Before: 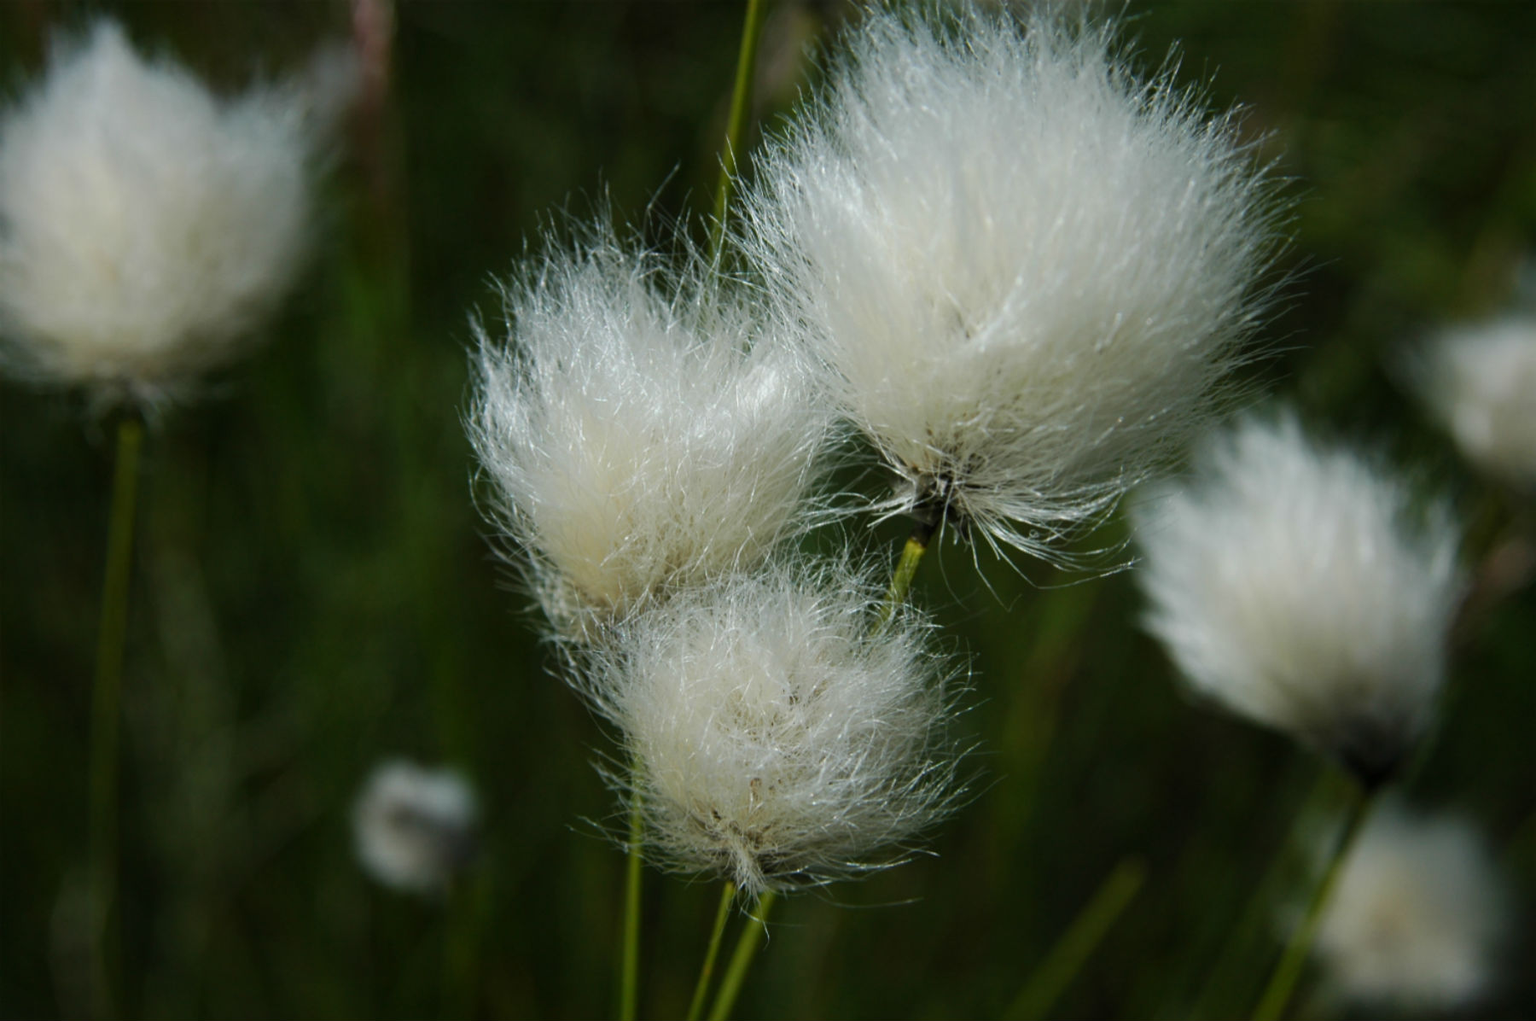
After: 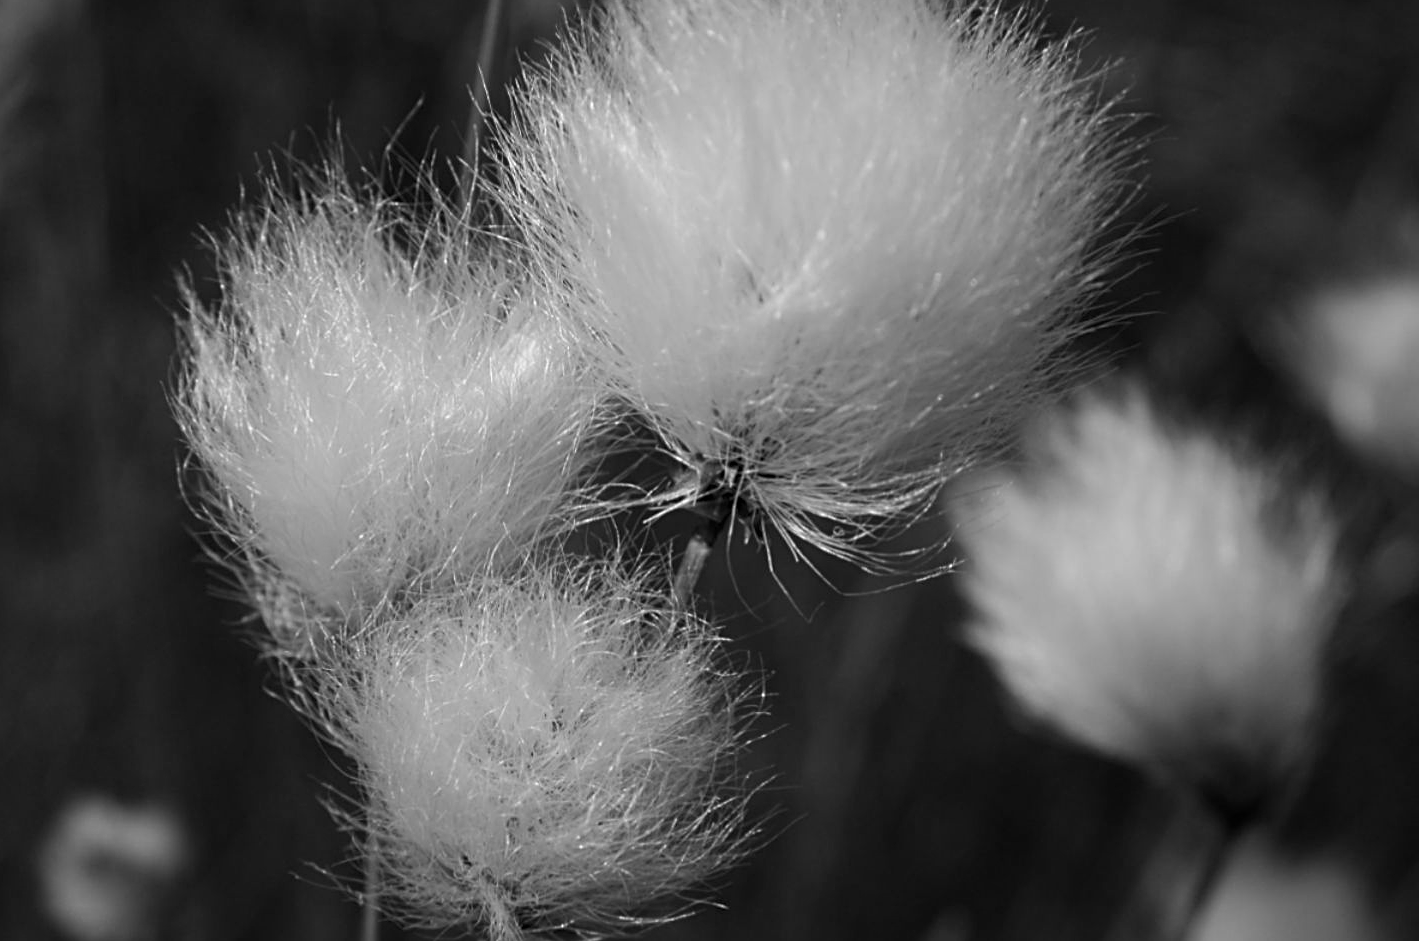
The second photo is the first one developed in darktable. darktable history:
tone equalizer: on, module defaults
base curve: curves: ch0 [(0, 0) (0.297, 0.298) (1, 1)], preserve colors none
sharpen: radius 2.767
crop and rotate: left 20.74%, top 7.912%, right 0.375%, bottom 13.378%
monochrome: size 3.1
exposure: exposure -0.05 EV
